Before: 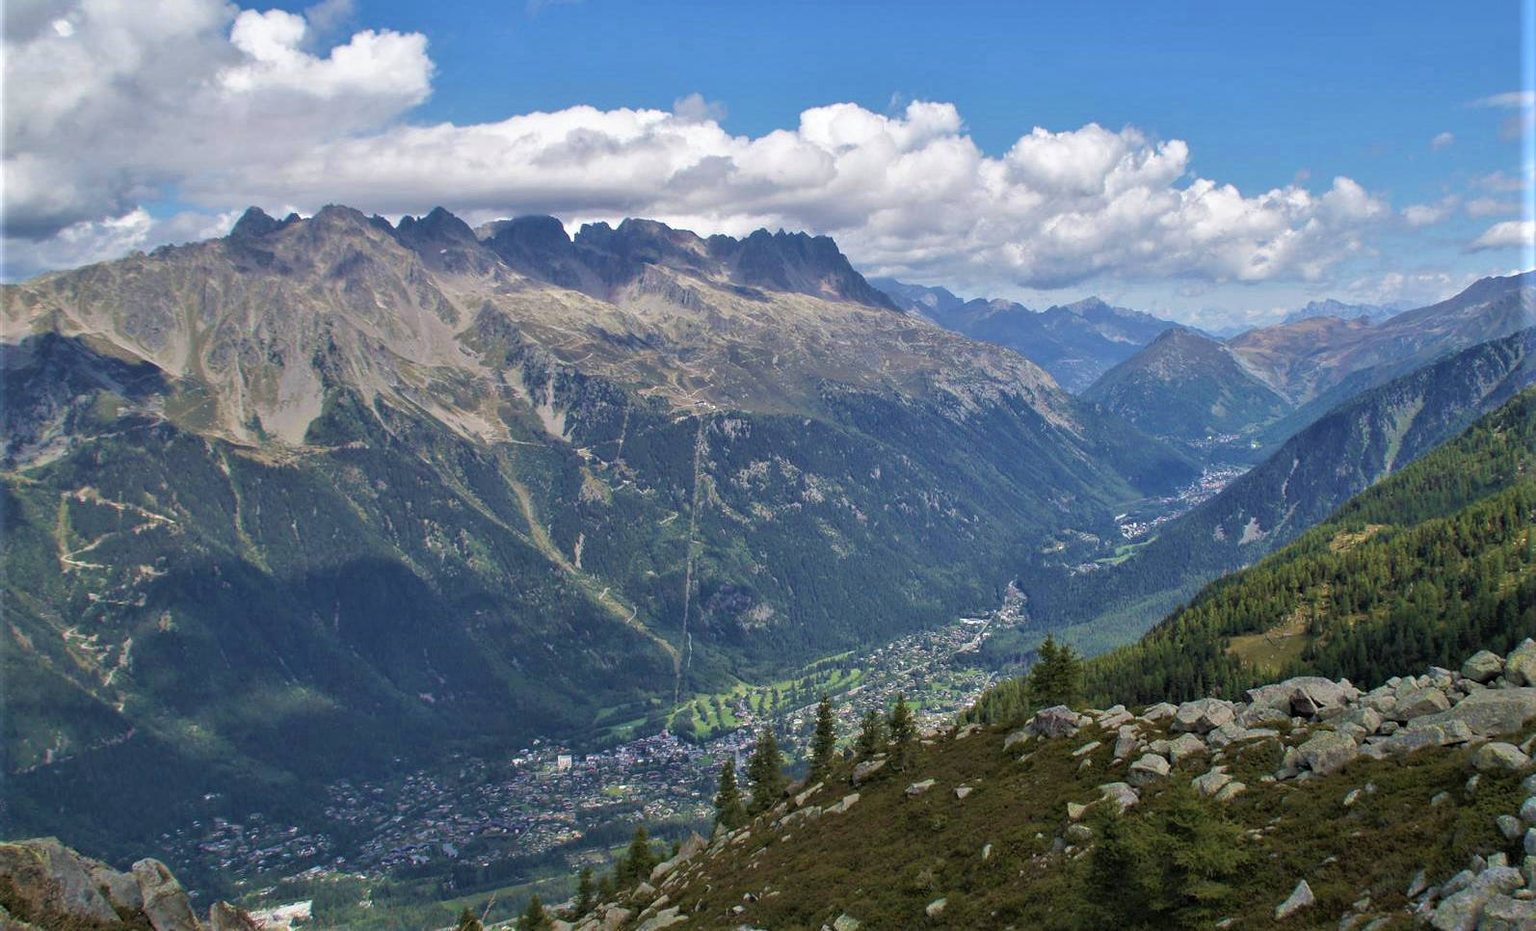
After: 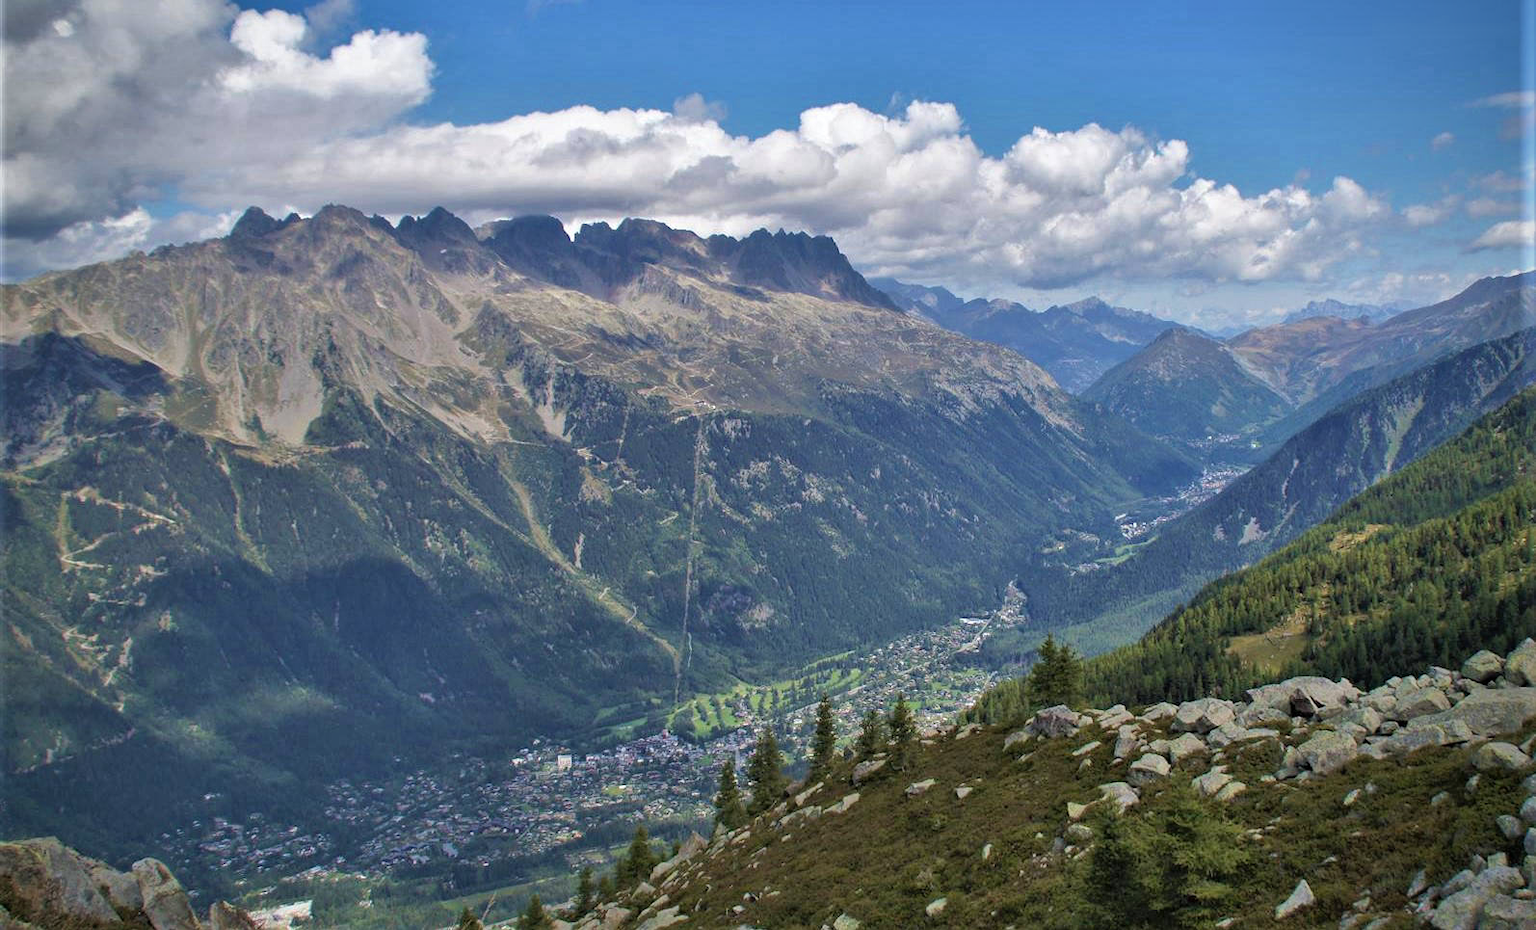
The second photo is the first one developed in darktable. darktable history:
shadows and highlights: soften with gaussian
vignetting: saturation 0, unbound false
